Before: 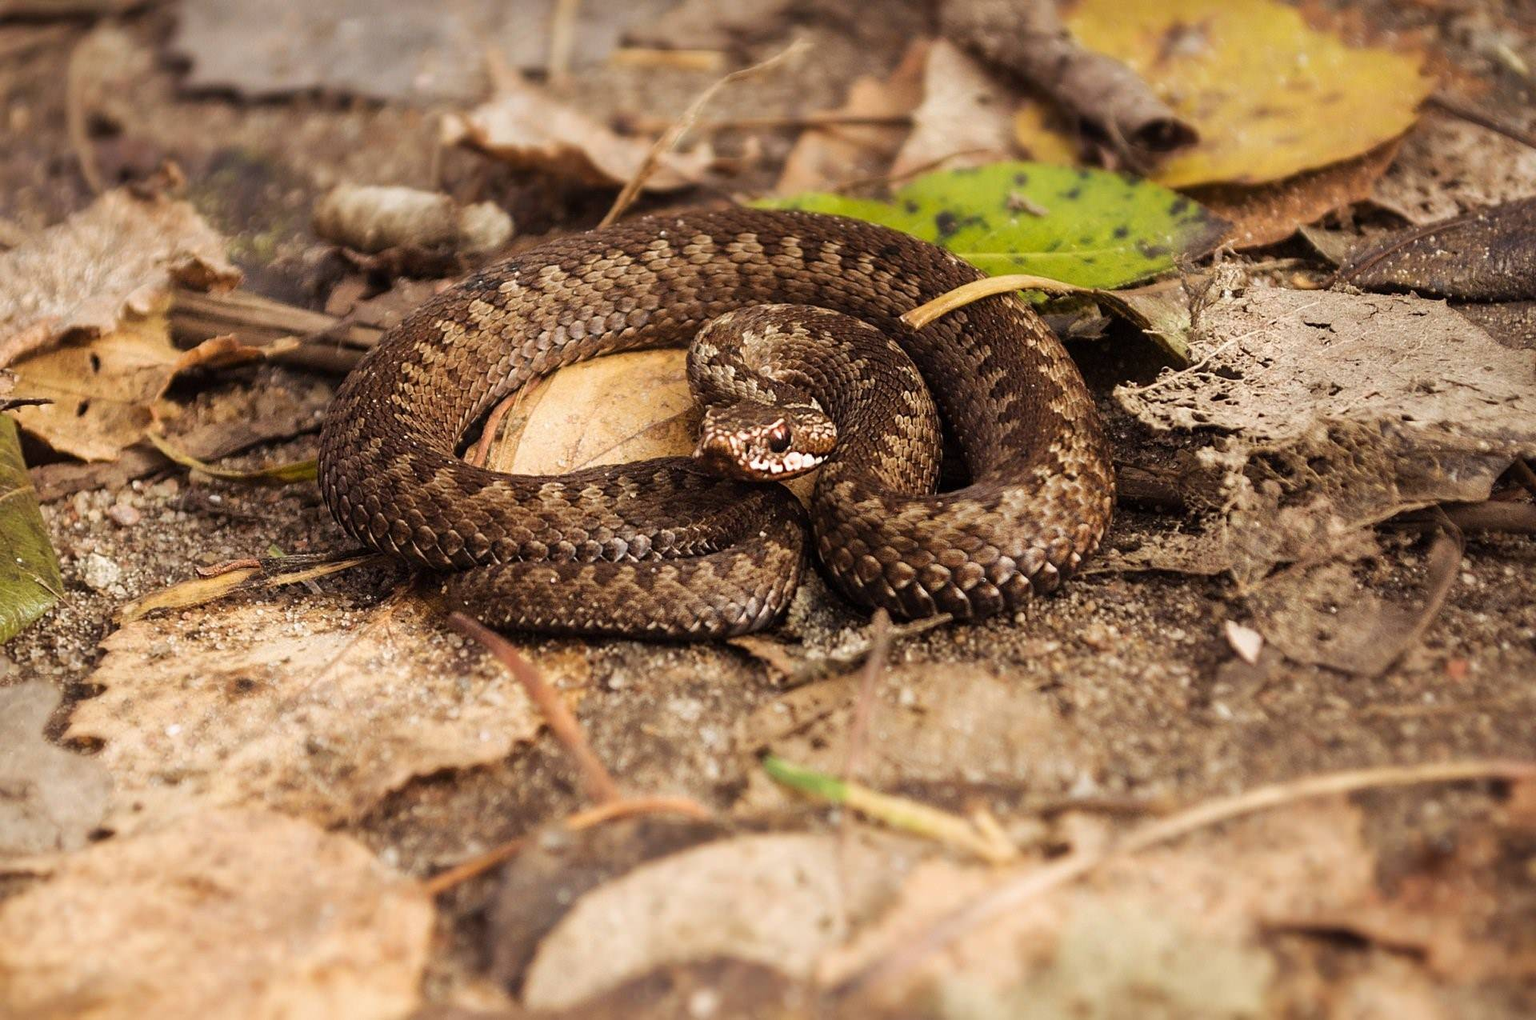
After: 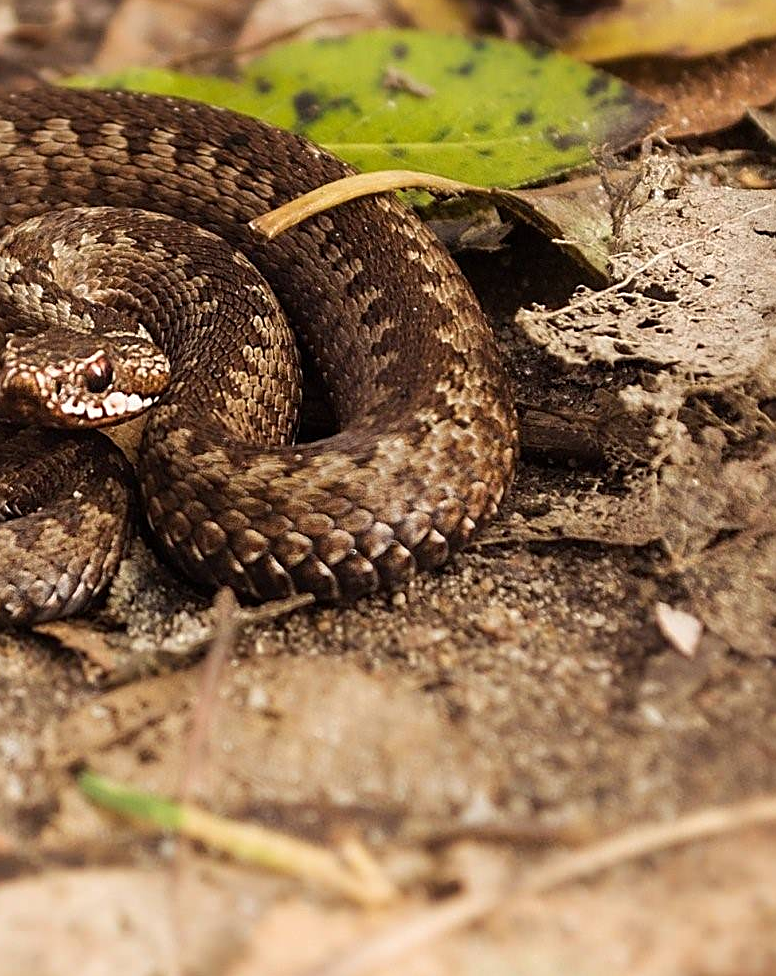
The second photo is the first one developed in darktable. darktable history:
crop: left 45.649%, top 13.603%, right 13.933%, bottom 9.807%
sharpen: on, module defaults
